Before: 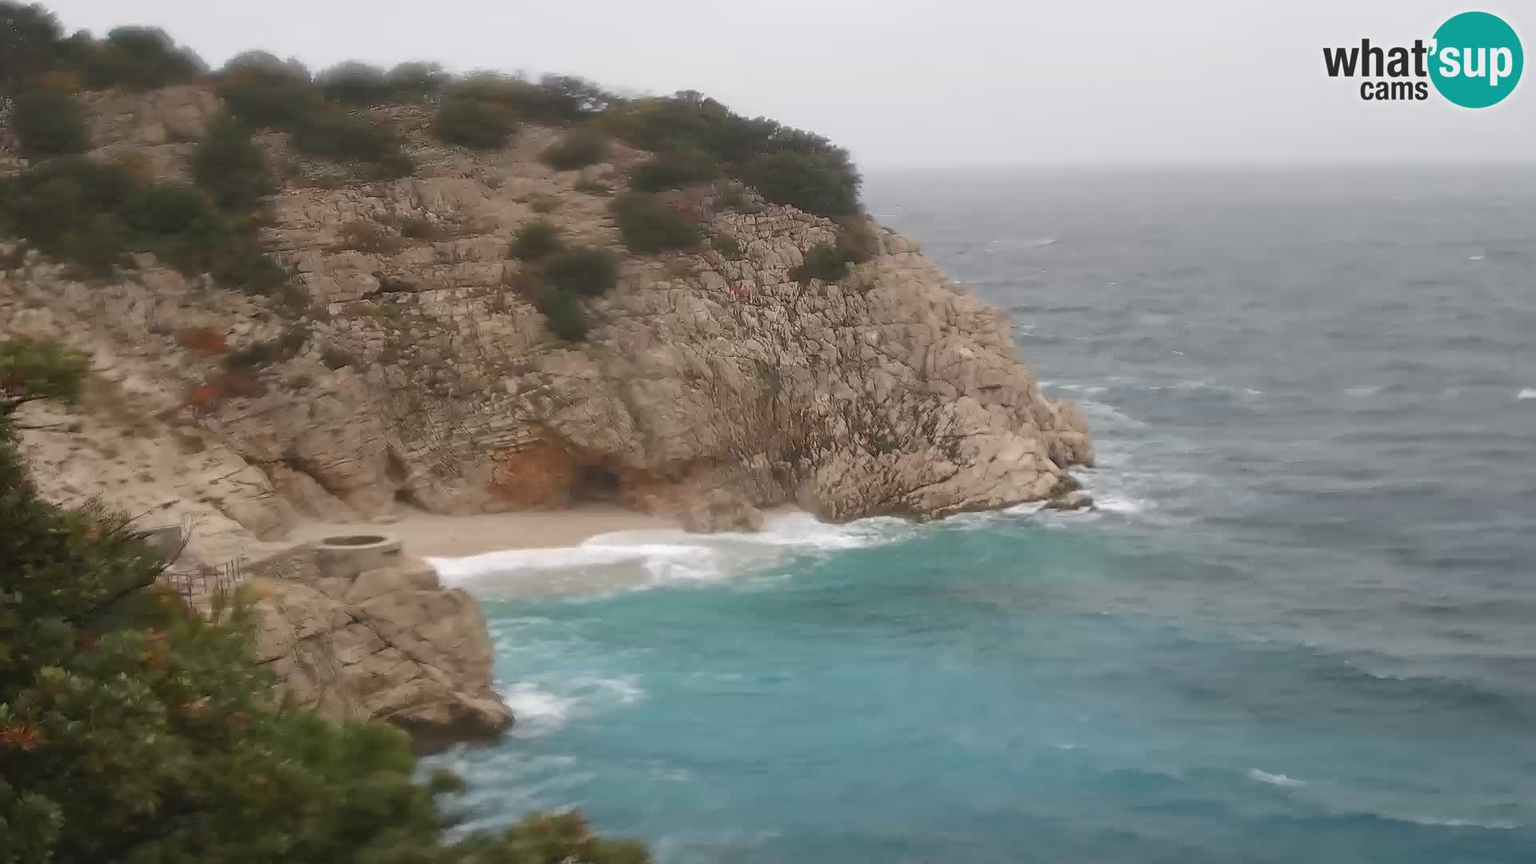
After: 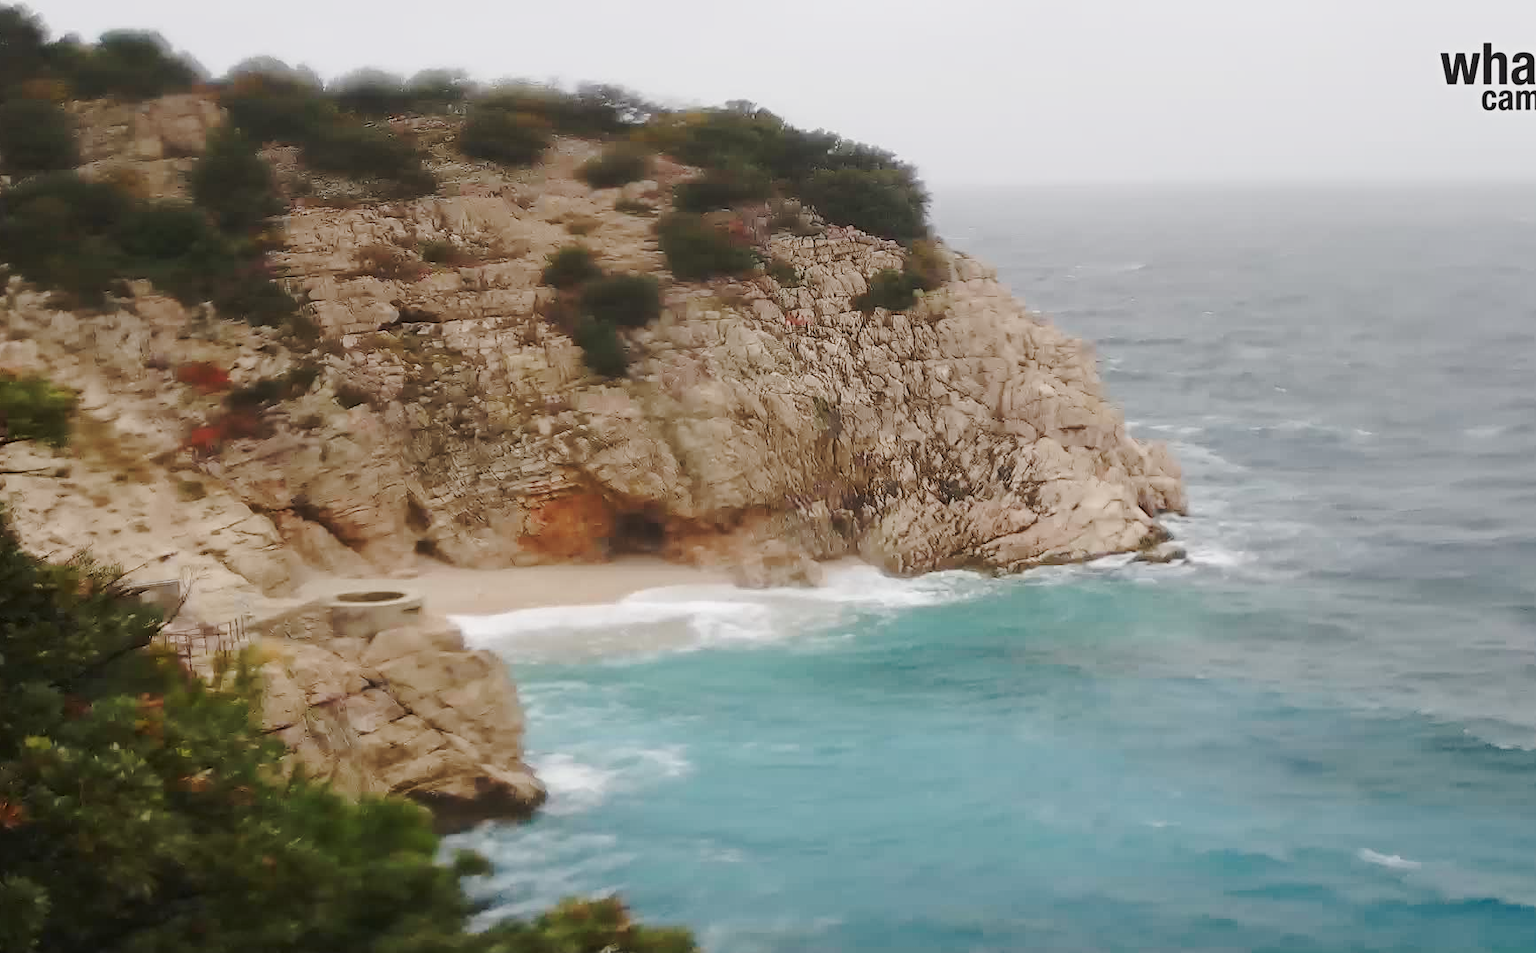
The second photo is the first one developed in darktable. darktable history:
tone curve: curves: ch0 [(0.017, 0) (0.107, 0.071) (0.295, 0.264) (0.447, 0.507) (0.54, 0.618) (0.733, 0.791) (0.879, 0.898) (1, 0.97)]; ch1 [(0, 0) (0.393, 0.415) (0.447, 0.448) (0.485, 0.497) (0.523, 0.515) (0.544, 0.55) (0.59, 0.609) (0.686, 0.686) (1, 1)]; ch2 [(0, 0) (0.369, 0.388) (0.449, 0.431) (0.499, 0.5) (0.521, 0.505) (0.53, 0.538) (0.579, 0.601) (0.669, 0.733) (1, 1)], preserve colors none
crop and rotate: left 1.23%, right 8.174%
